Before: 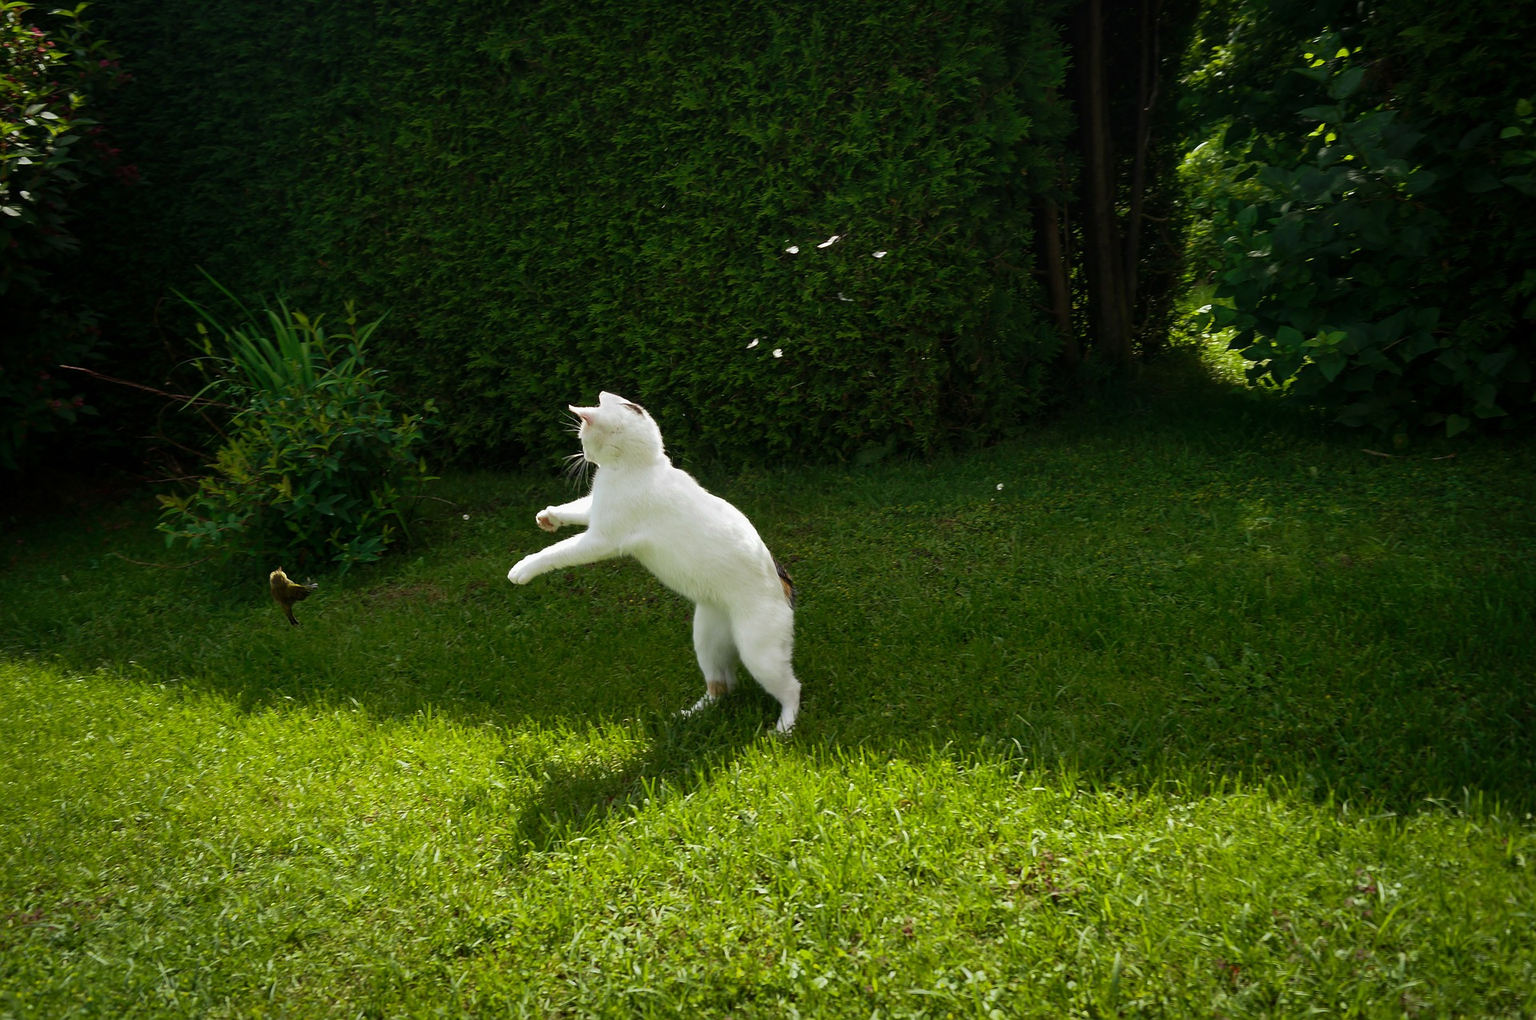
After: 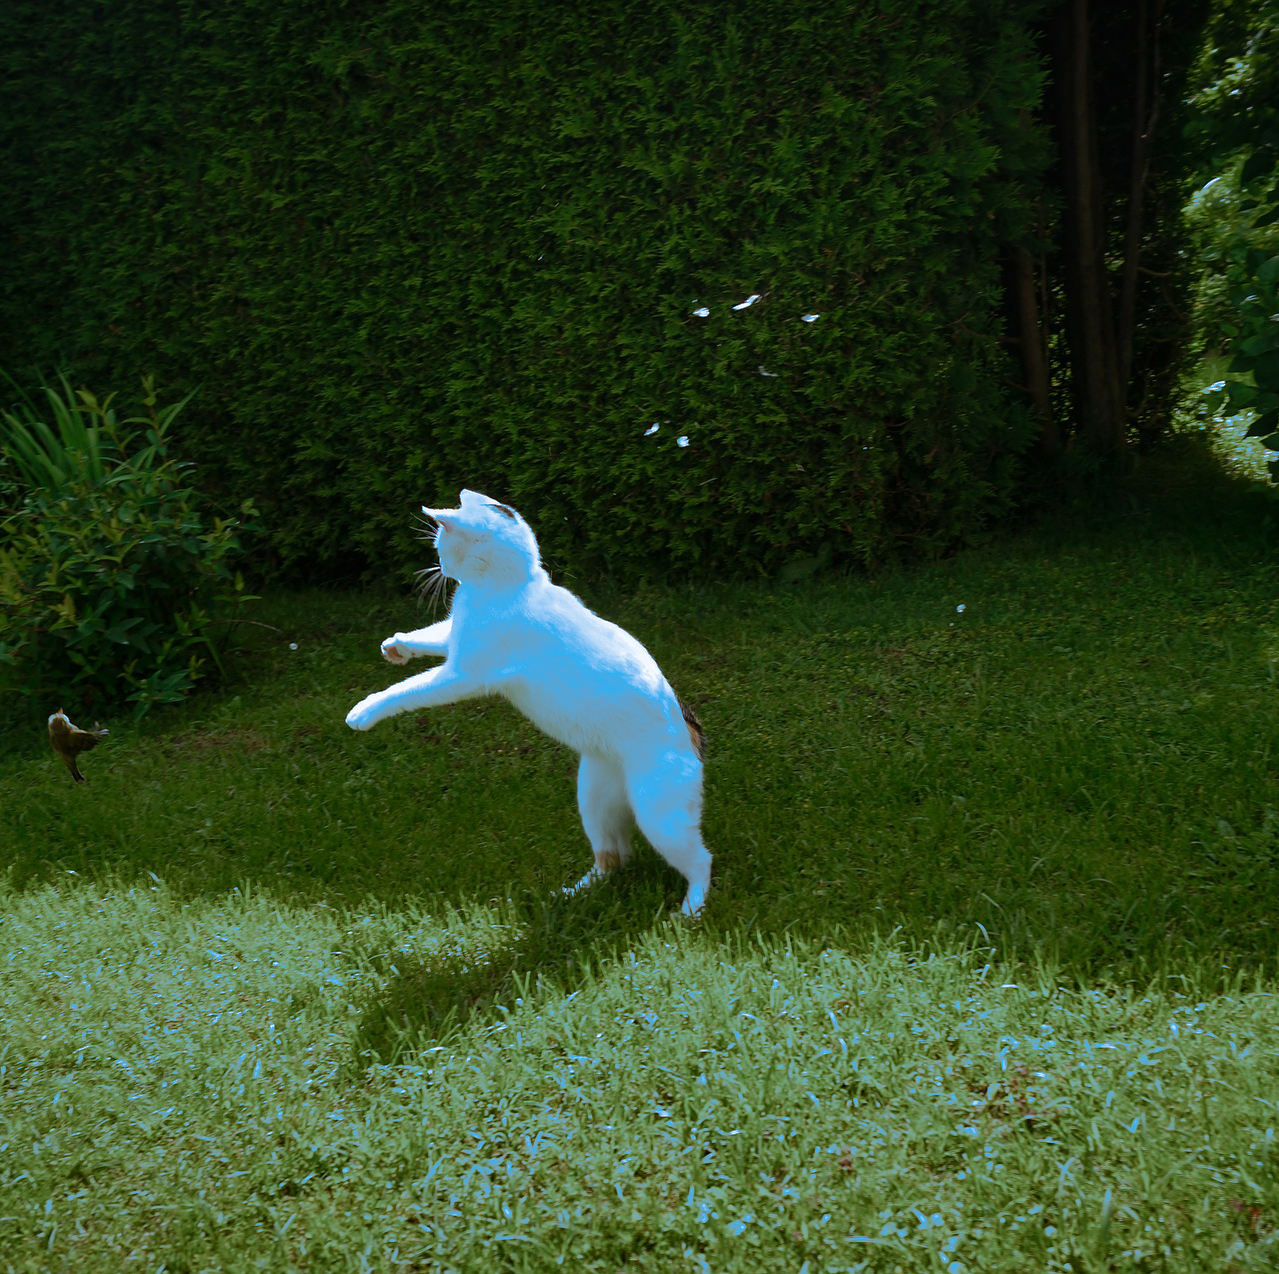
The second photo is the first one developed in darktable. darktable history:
crop and rotate: left 15.055%, right 18.278%
split-toning: shadows › hue 220°, shadows › saturation 0.64, highlights › hue 220°, highlights › saturation 0.64, balance 0, compress 5.22%
